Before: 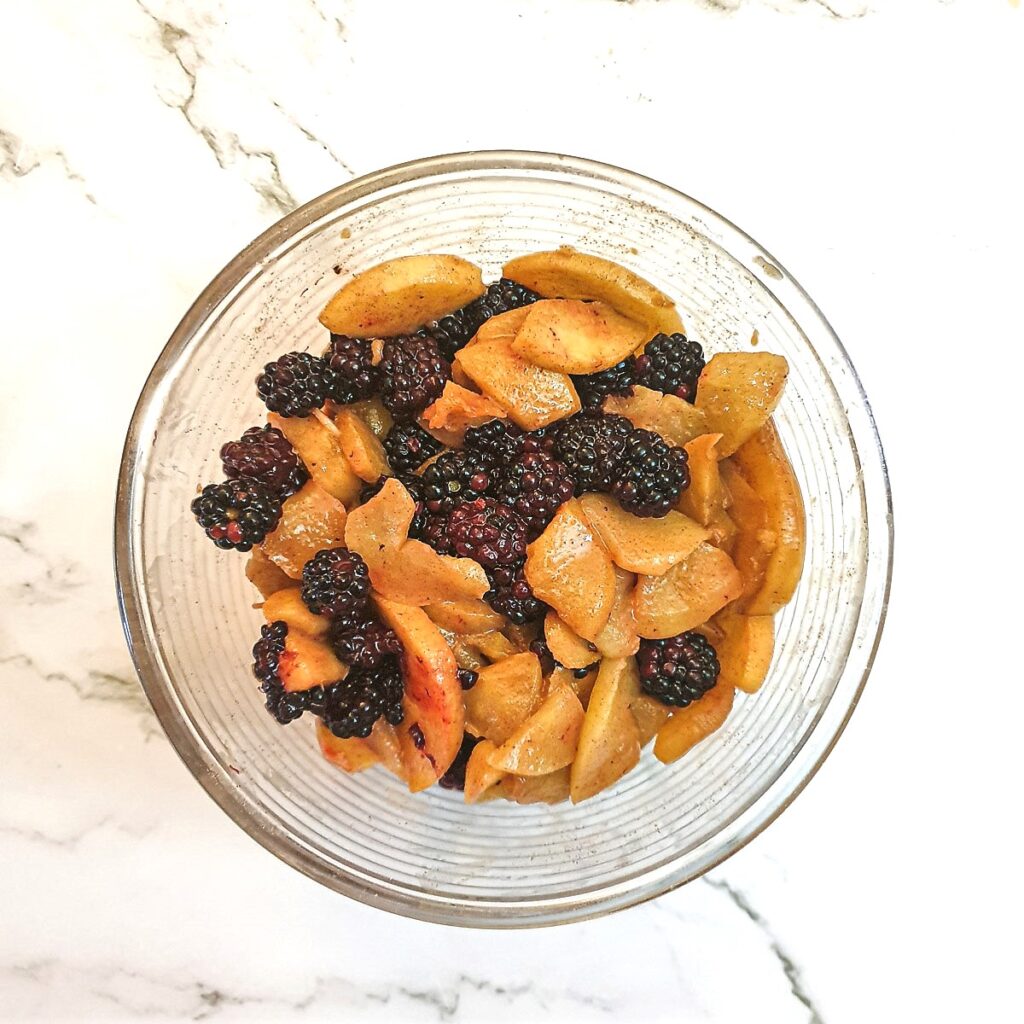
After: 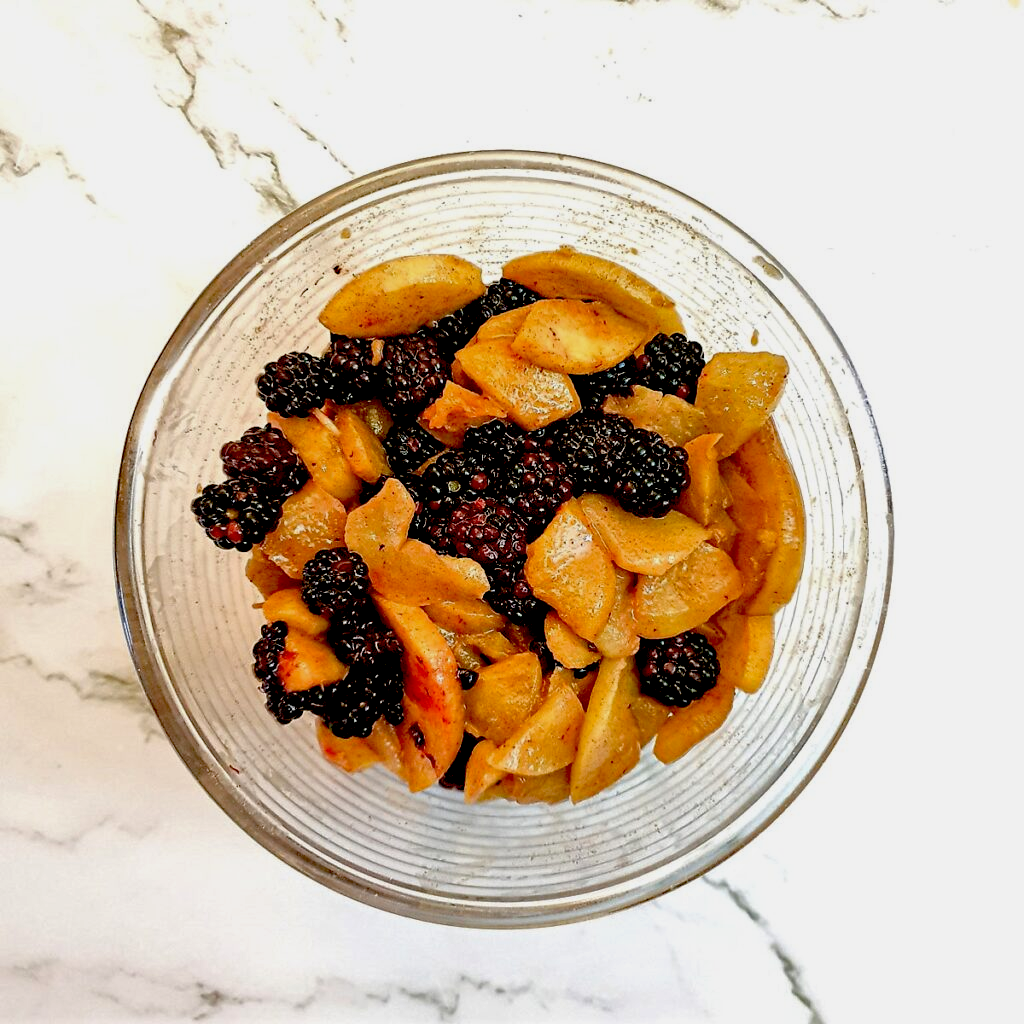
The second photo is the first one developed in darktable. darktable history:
exposure: black level correction 0.055, exposure -0.039 EV, compensate highlight preservation false
shadows and highlights: shadows 25.84, white point adjustment -2.96, highlights -29.91
